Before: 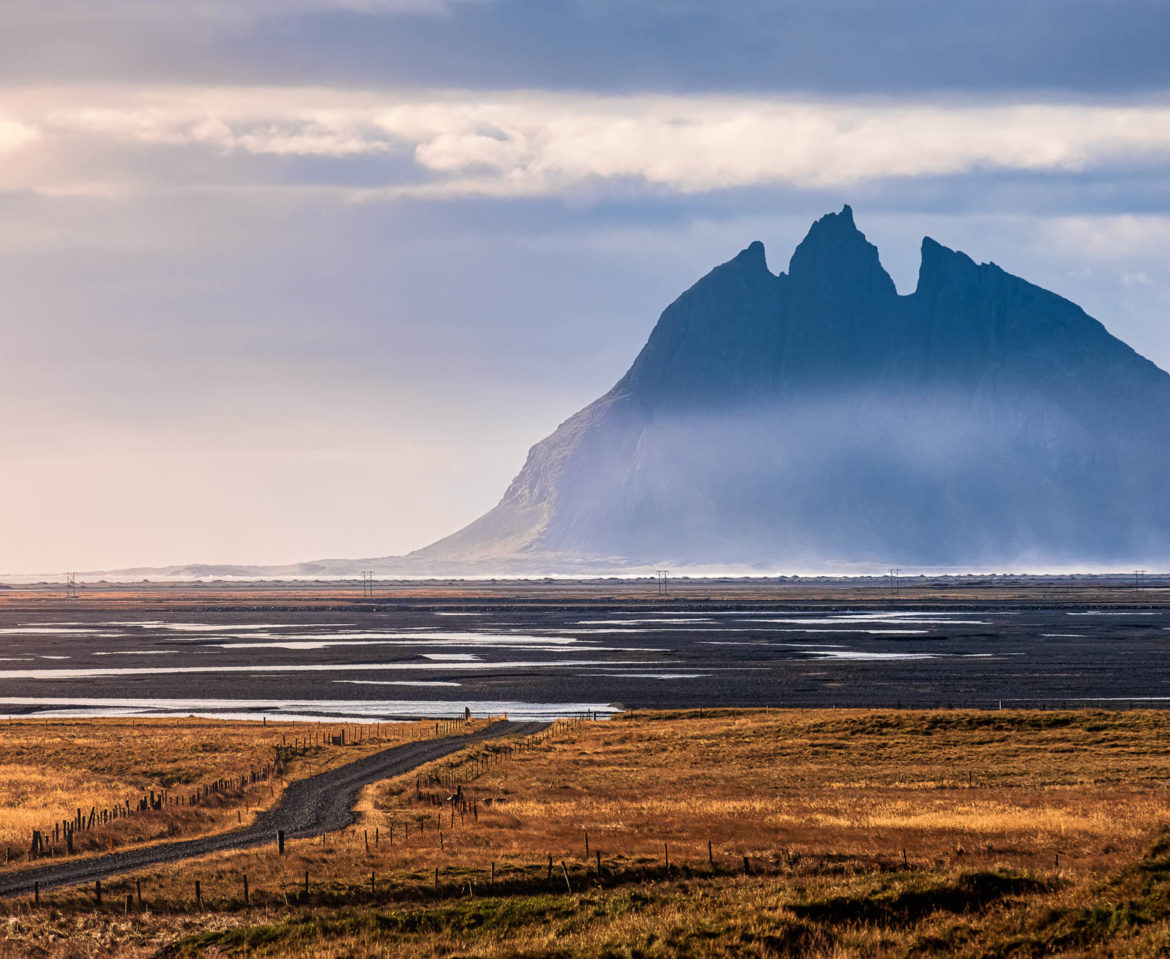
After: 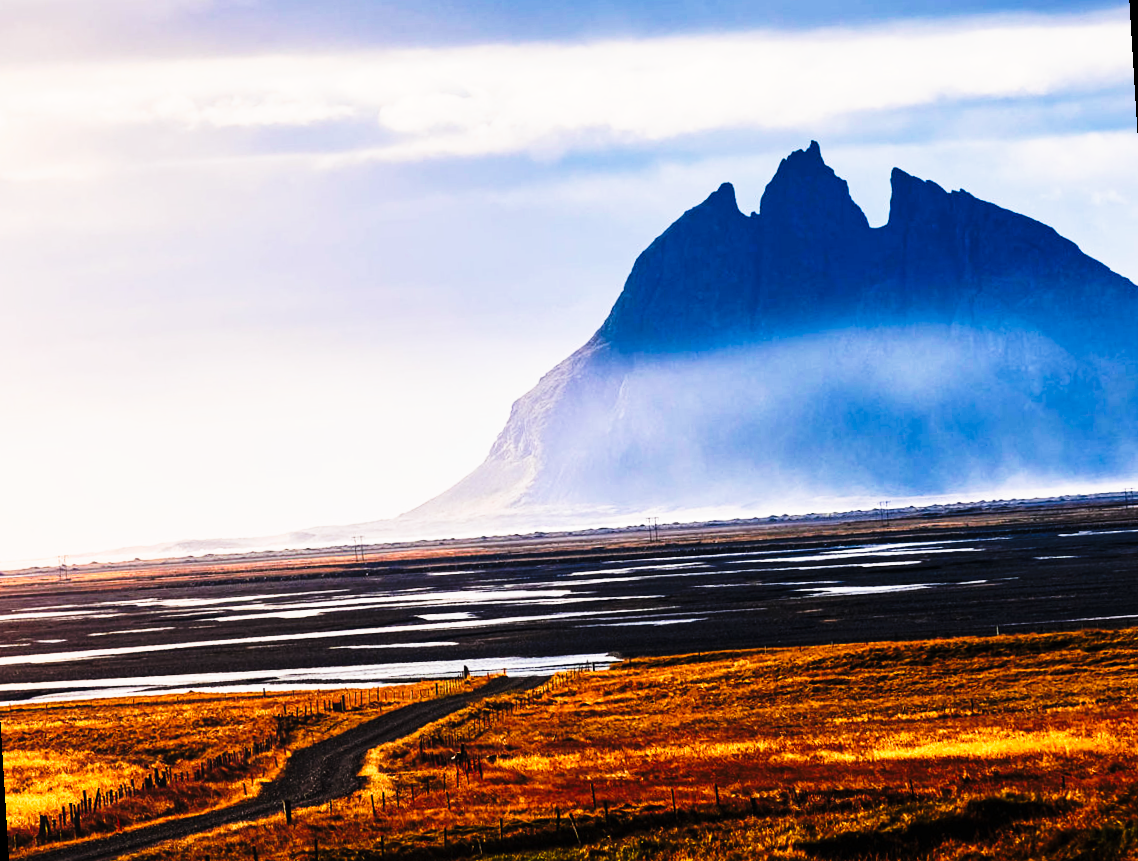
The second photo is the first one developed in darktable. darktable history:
rotate and perspective: rotation -3.52°, crop left 0.036, crop right 0.964, crop top 0.081, crop bottom 0.919
tone curve: curves: ch0 [(0, 0) (0.003, 0.003) (0.011, 0.006) (0.025, 0.012) (0.044, 0.02) (0.069, 0.023) (0.1, 0.029) (0.136, 0.037) (0.177, 0.058) (0.224, 0.084) (0.277, 0.137) (0.335, 0.209) (0.399, 0.336) (0.468, 0.478) (0.543, 0.63) (0.623, 0.789) (0.709, 0.903) (0.801, 0.967) (0.898, 0.987) (1, 1)], preserve colors none
